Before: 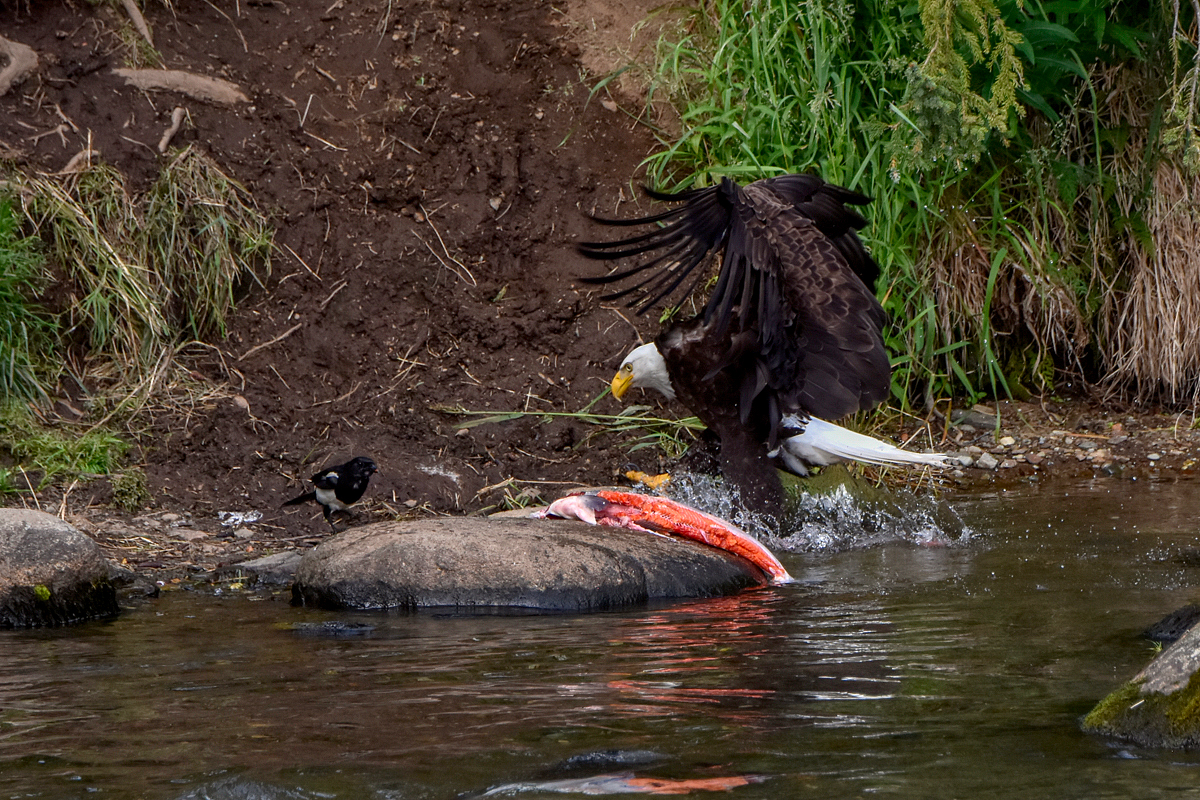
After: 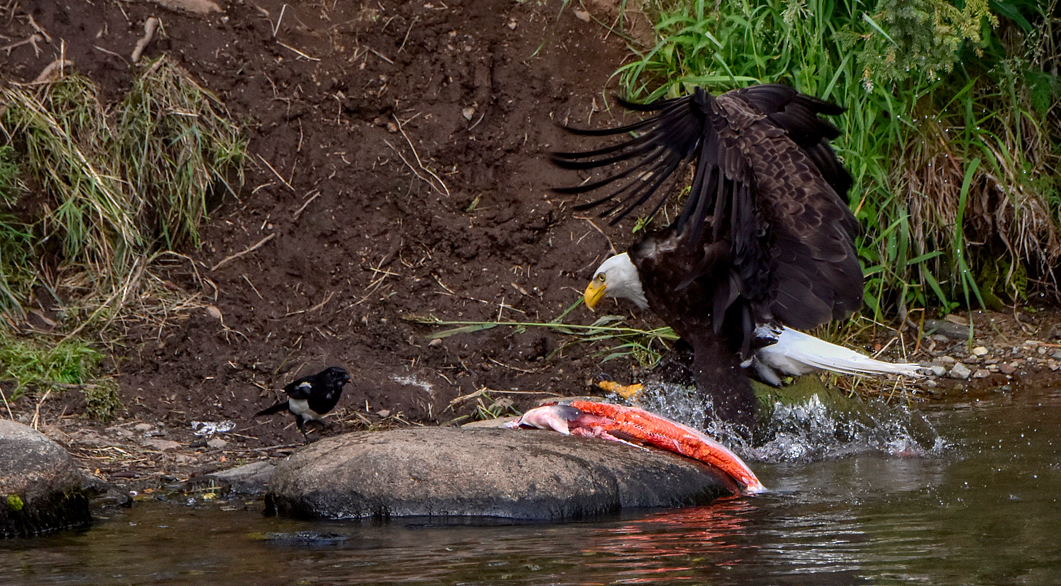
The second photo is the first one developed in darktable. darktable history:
crop and rotate: left 2.299%, top 11.316%, right 9.22%, bottom 15.409%
